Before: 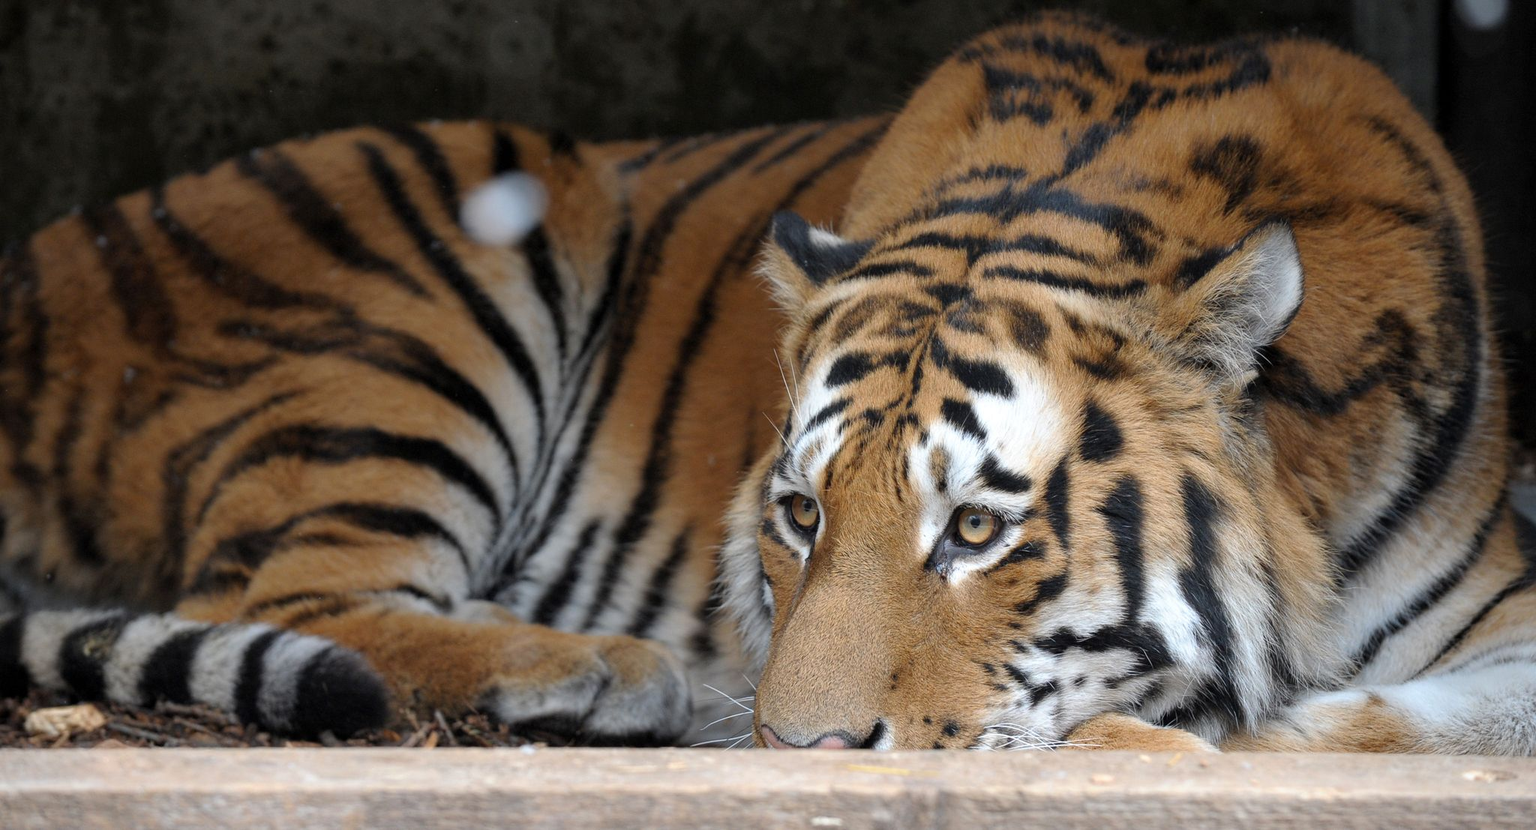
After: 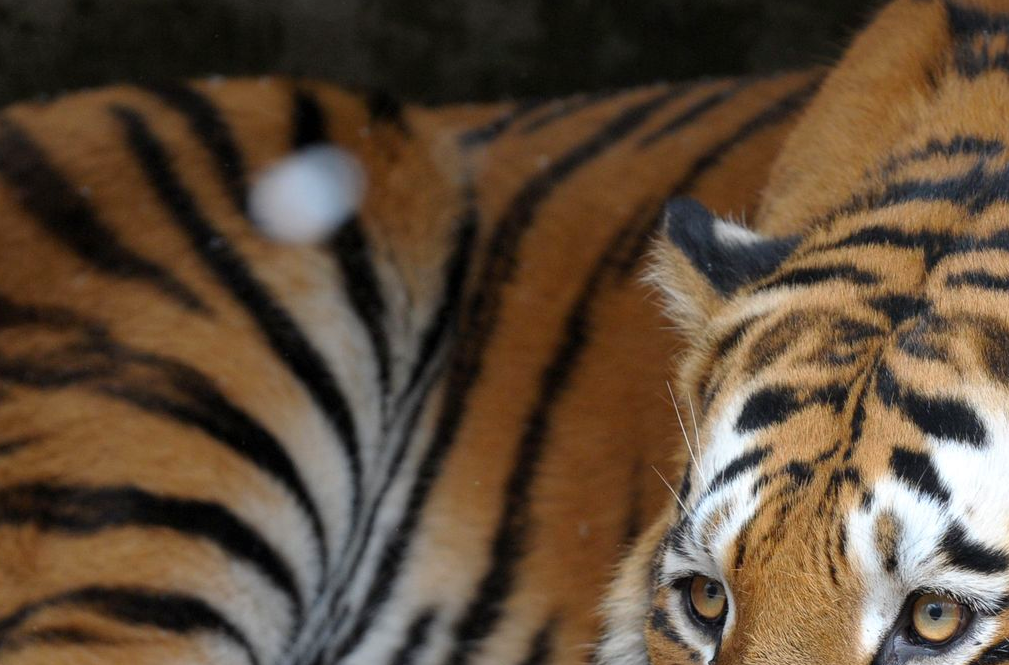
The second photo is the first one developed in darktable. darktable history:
crop: left 17.835%, top 7.675%, right 32.881%, bottom 32.213%
contrast brightness saturation: contrast 0.04, saturation 0.16
